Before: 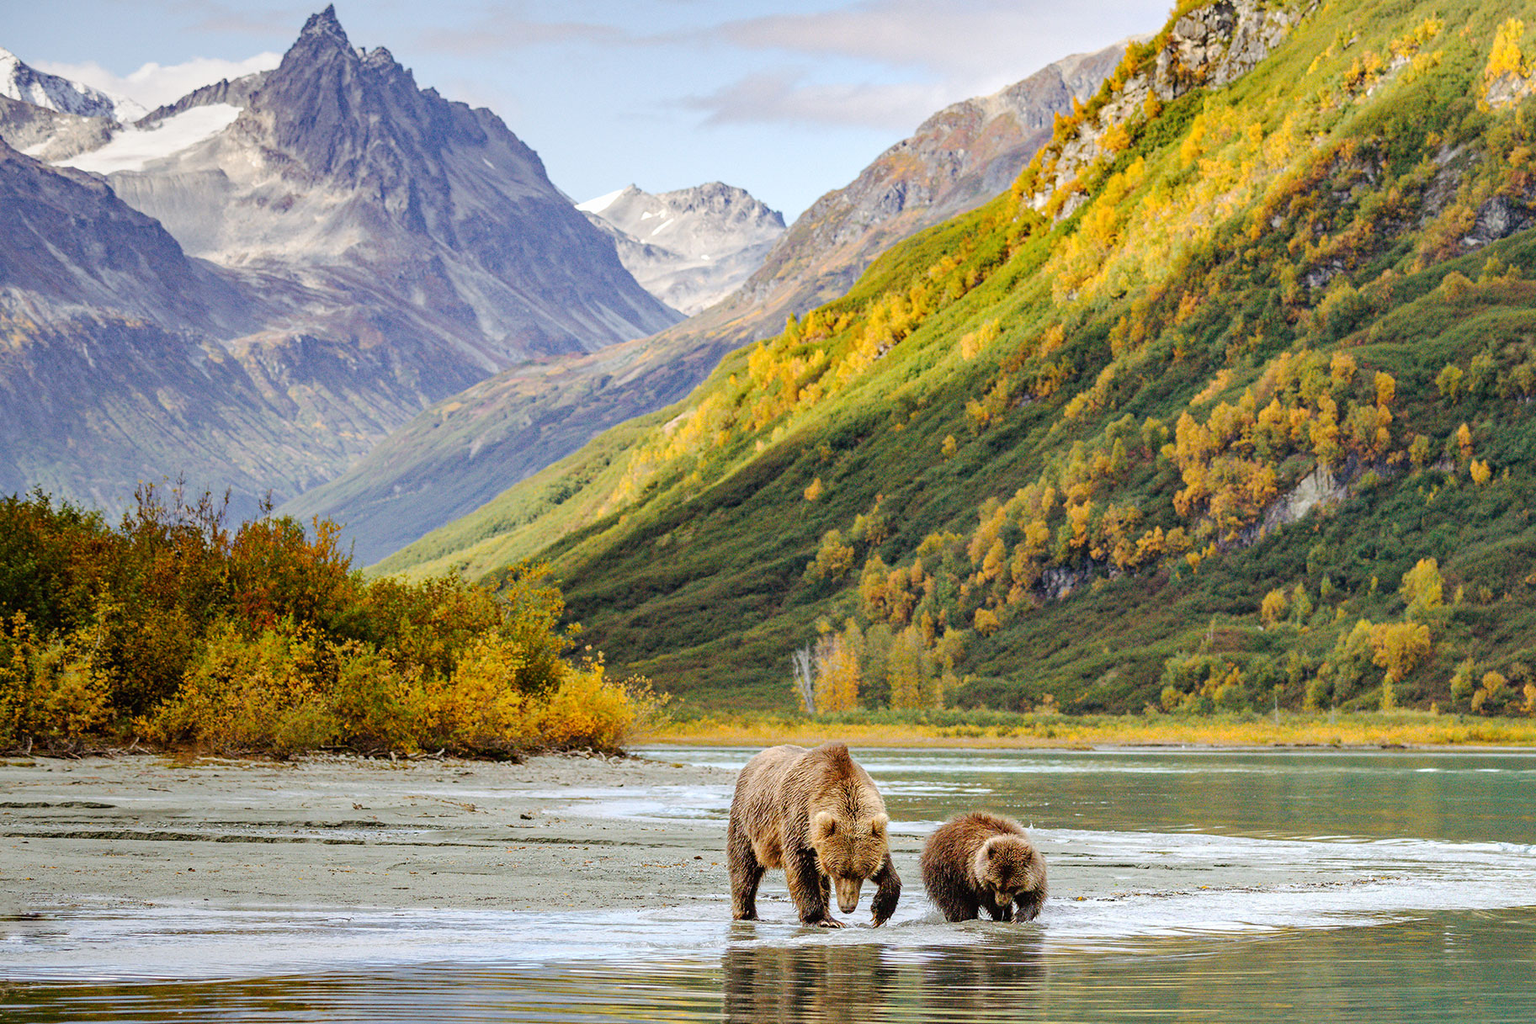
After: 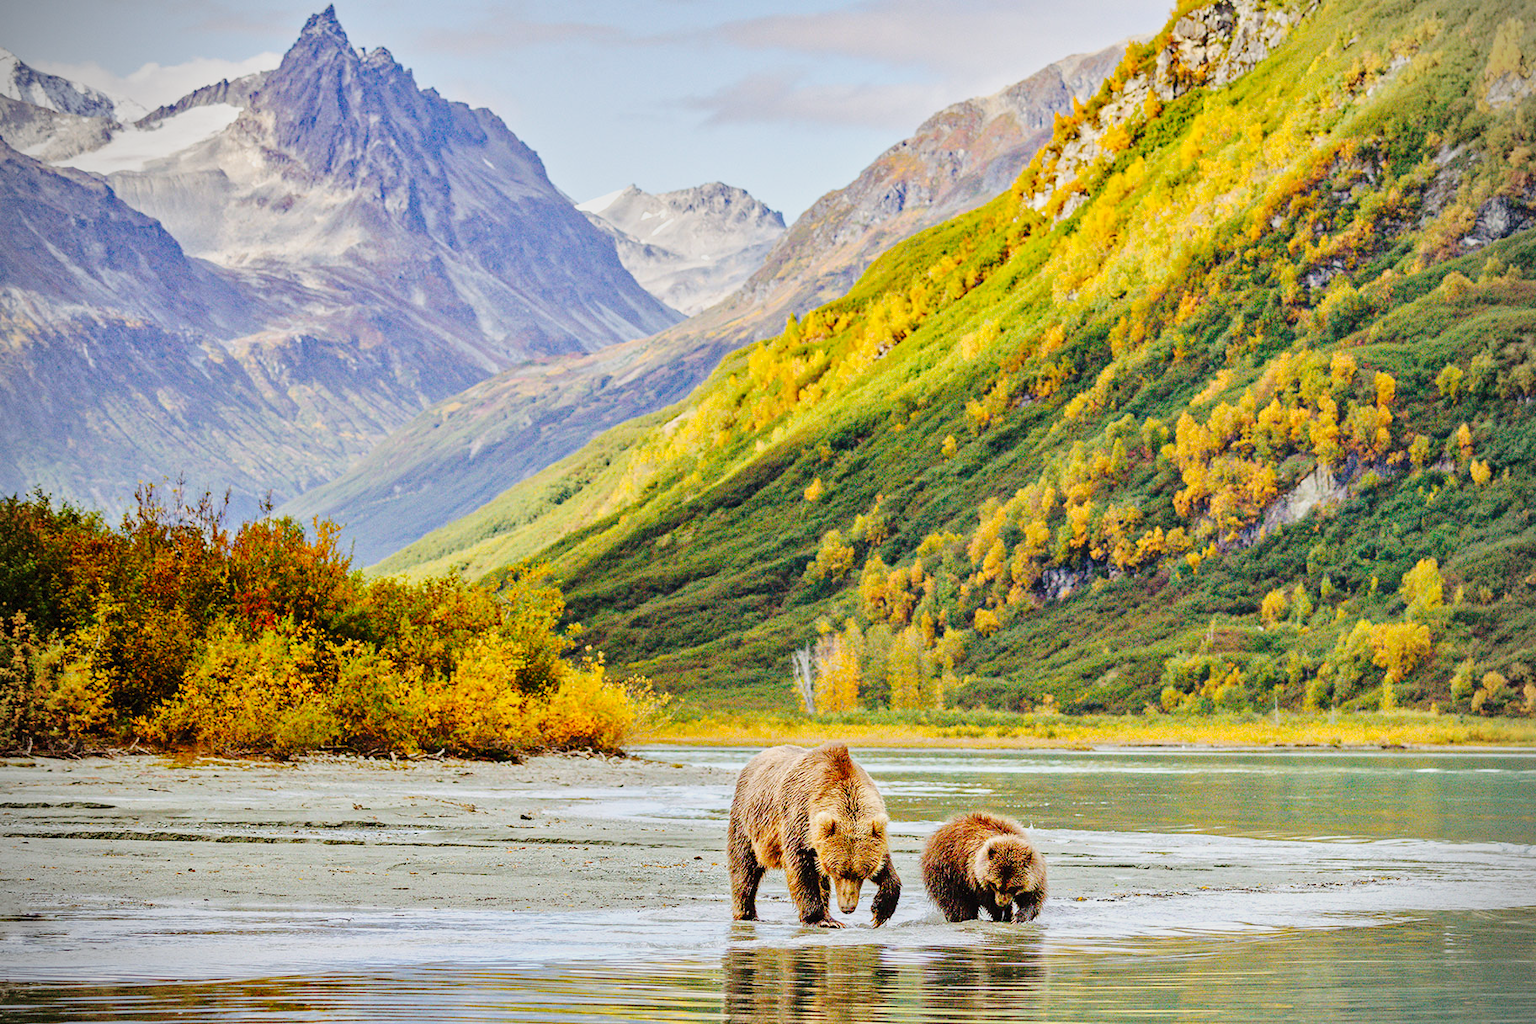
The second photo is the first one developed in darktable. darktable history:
color contrast: green-magenta contrast 1.1, blue-yellow contrast 1.1, unbound 0
base curve: curves: ch0 [(0, 0) (0.028, 0.03) (0.121, 0.232) (0.46, 0.748) (0.859, 0.968) (1, 1)], preserve colors none
tone equalizer: -8 EV -0.002 EV, -7 EV 0.005 EV, -6 EV -0.008 EV, -5 EV 0.007 EV, -4 EV -0.042 EV, -3 EV -0.233 EV, -2 EV -0.662 EV, -1 EV -0.983 EV, +0 EV -0.969 EV, smoothing diameter 2%, edges refinement/feathering 20, mask exposure compensation -1.57 EV, filter diffusion 5
vignetting: dithering 8-bit output, unbound false
